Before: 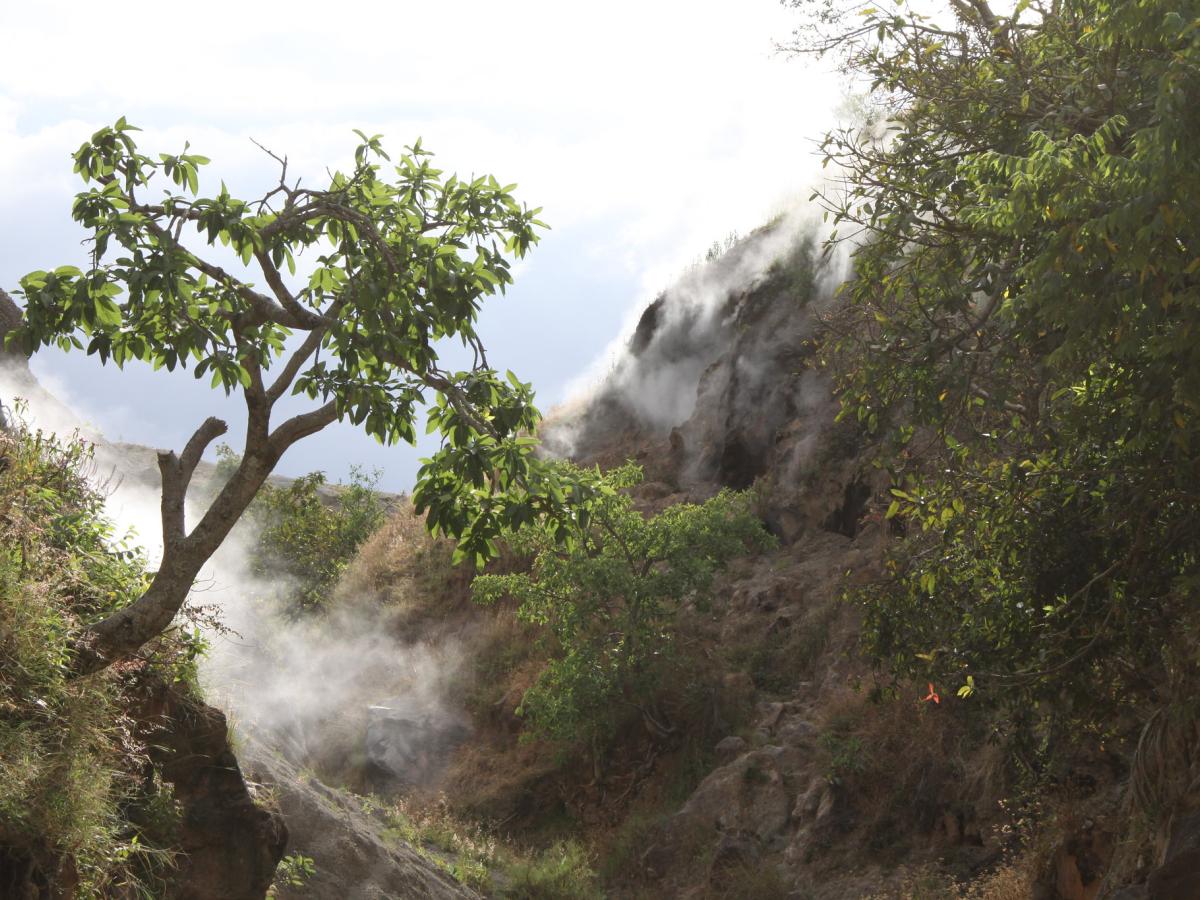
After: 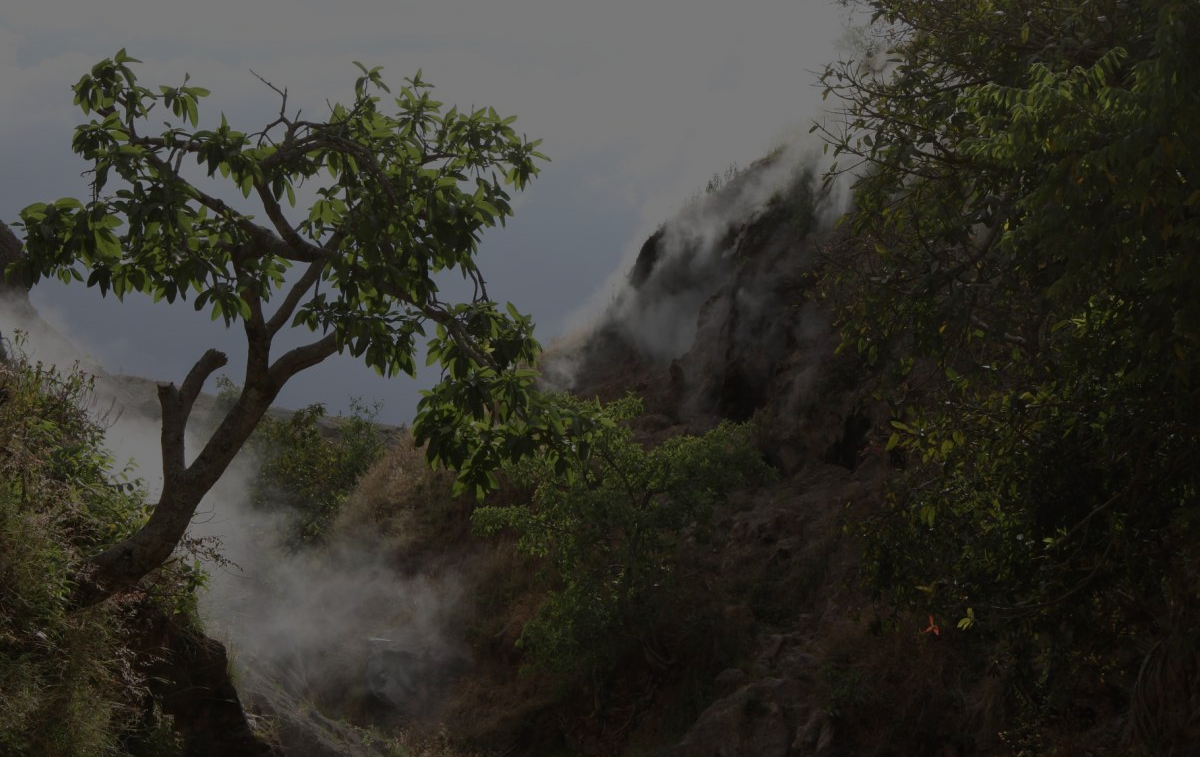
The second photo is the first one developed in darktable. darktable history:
exposure: exposure -2.412 EV, compensate exposure bias true, compensate highlight preservation false
crop: top 7.568%, bottom 8.218%
